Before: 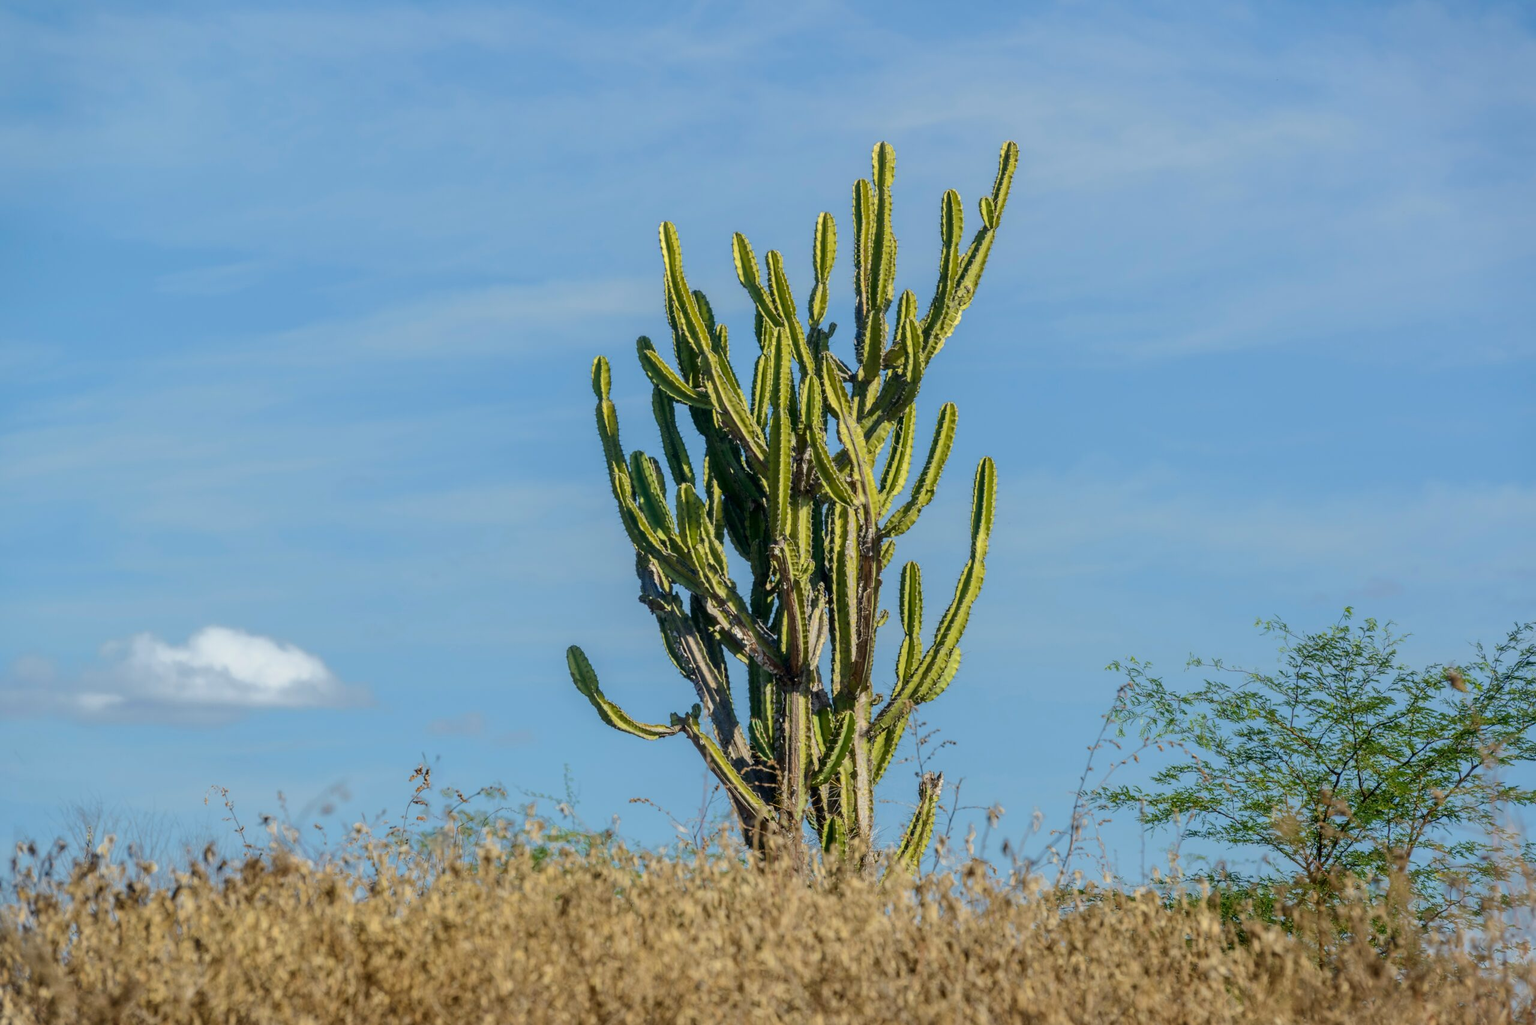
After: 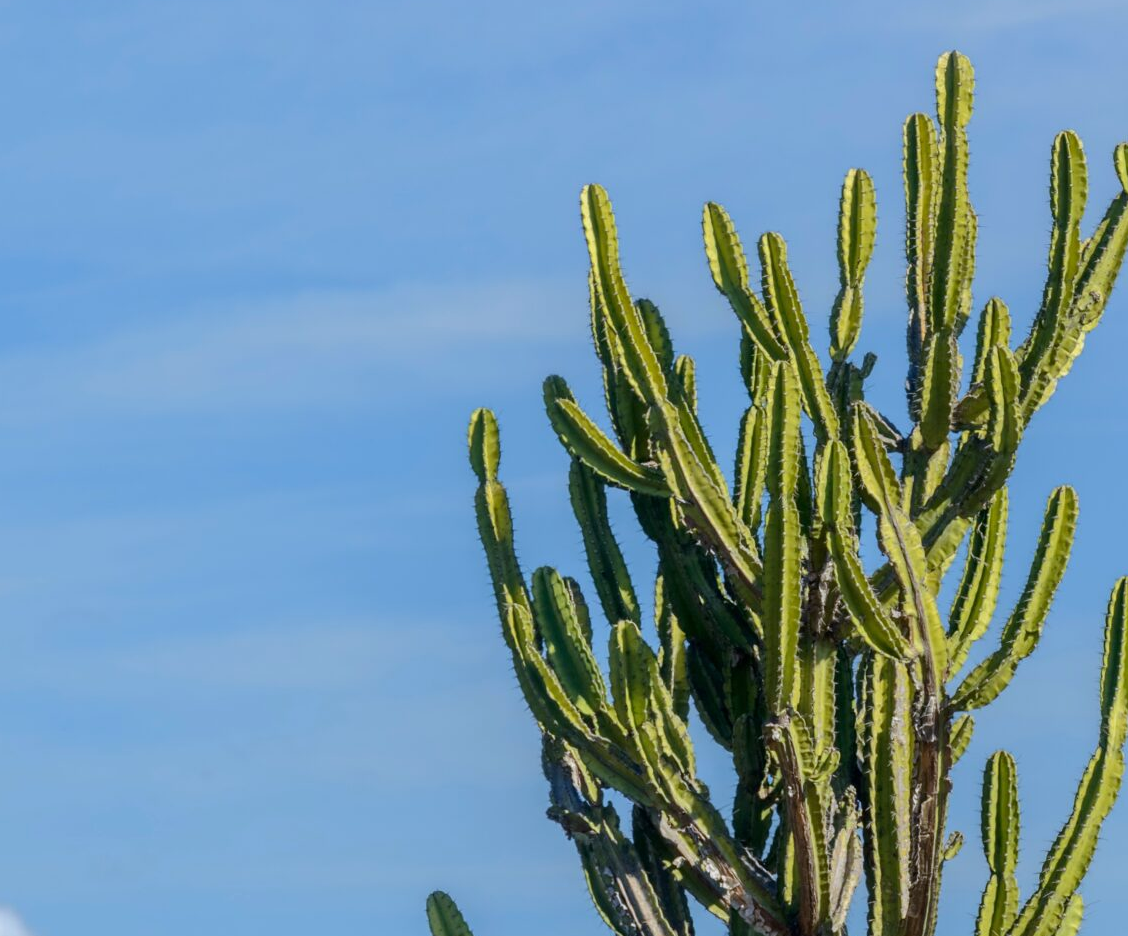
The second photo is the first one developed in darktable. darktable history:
white balance: red 0.984, blue 1.059
crop: left 20.248%, top 10.86%, right 35.675%, bottom 34.321%
